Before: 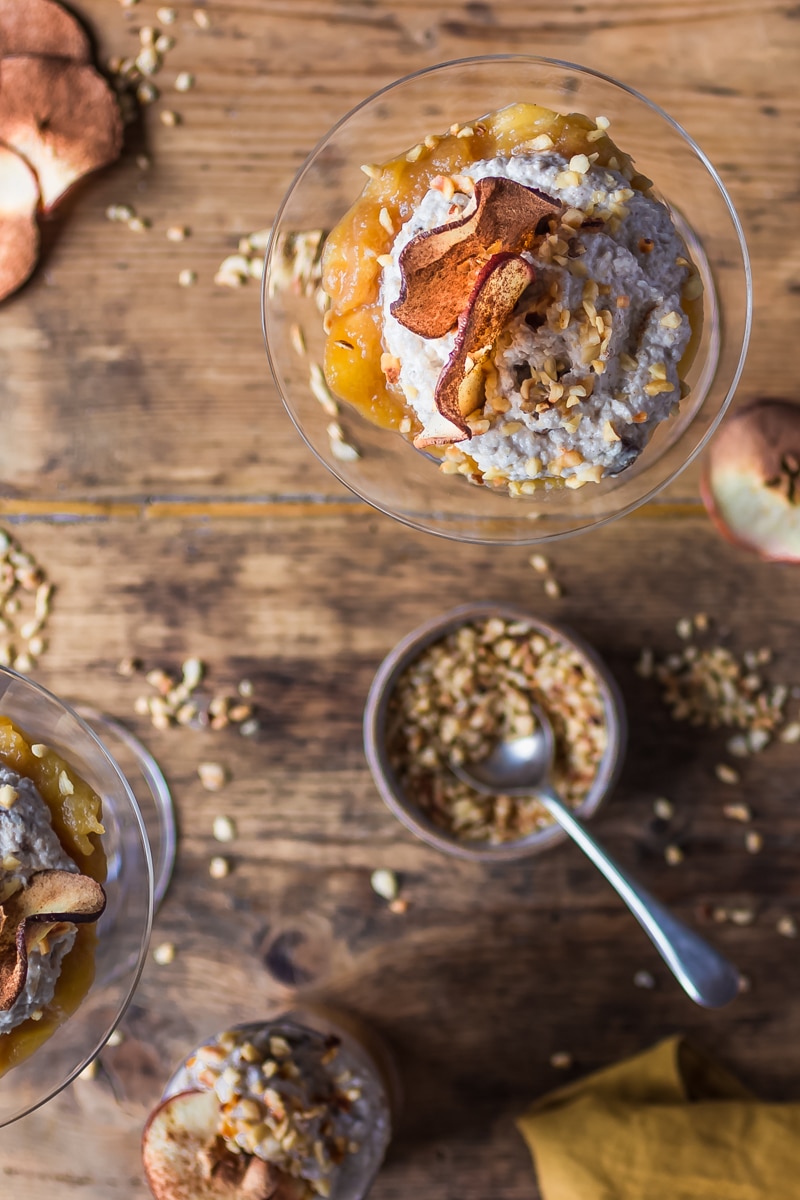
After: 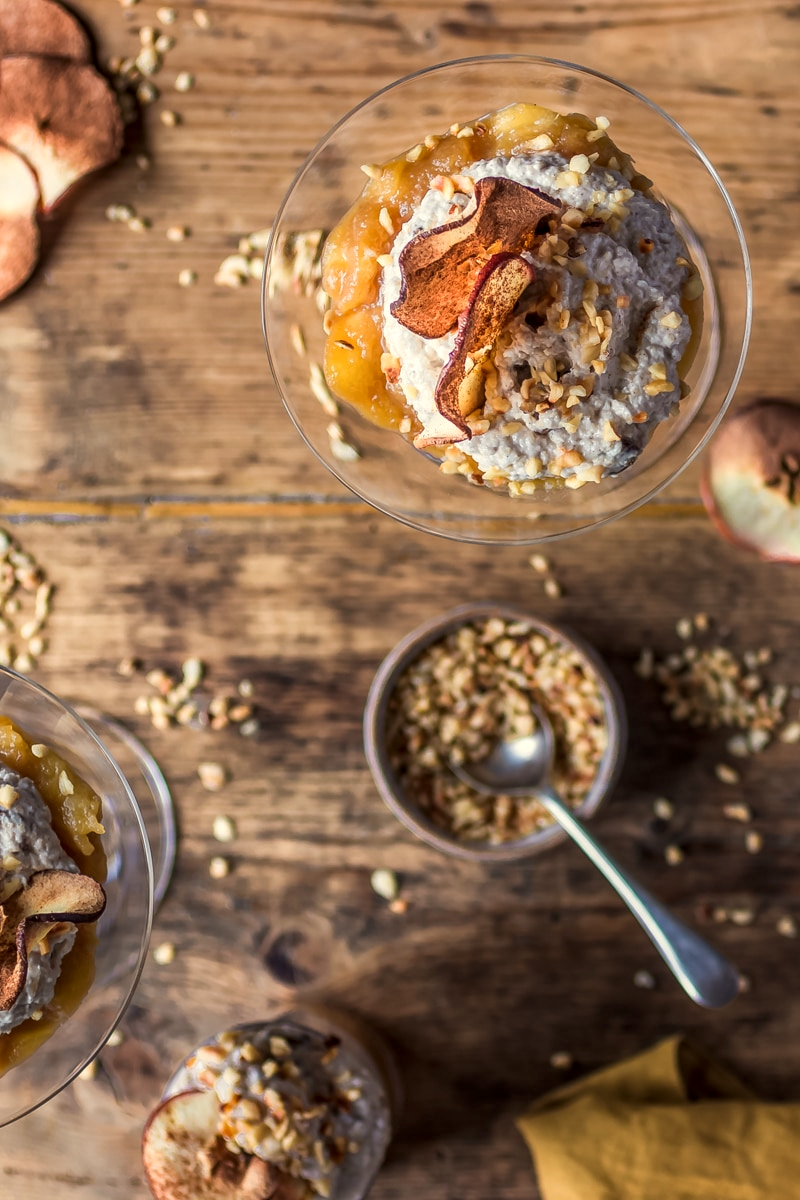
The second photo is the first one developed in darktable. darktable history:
local contrast: on, module defaults
white balance: red 1.029, blue 0.92
